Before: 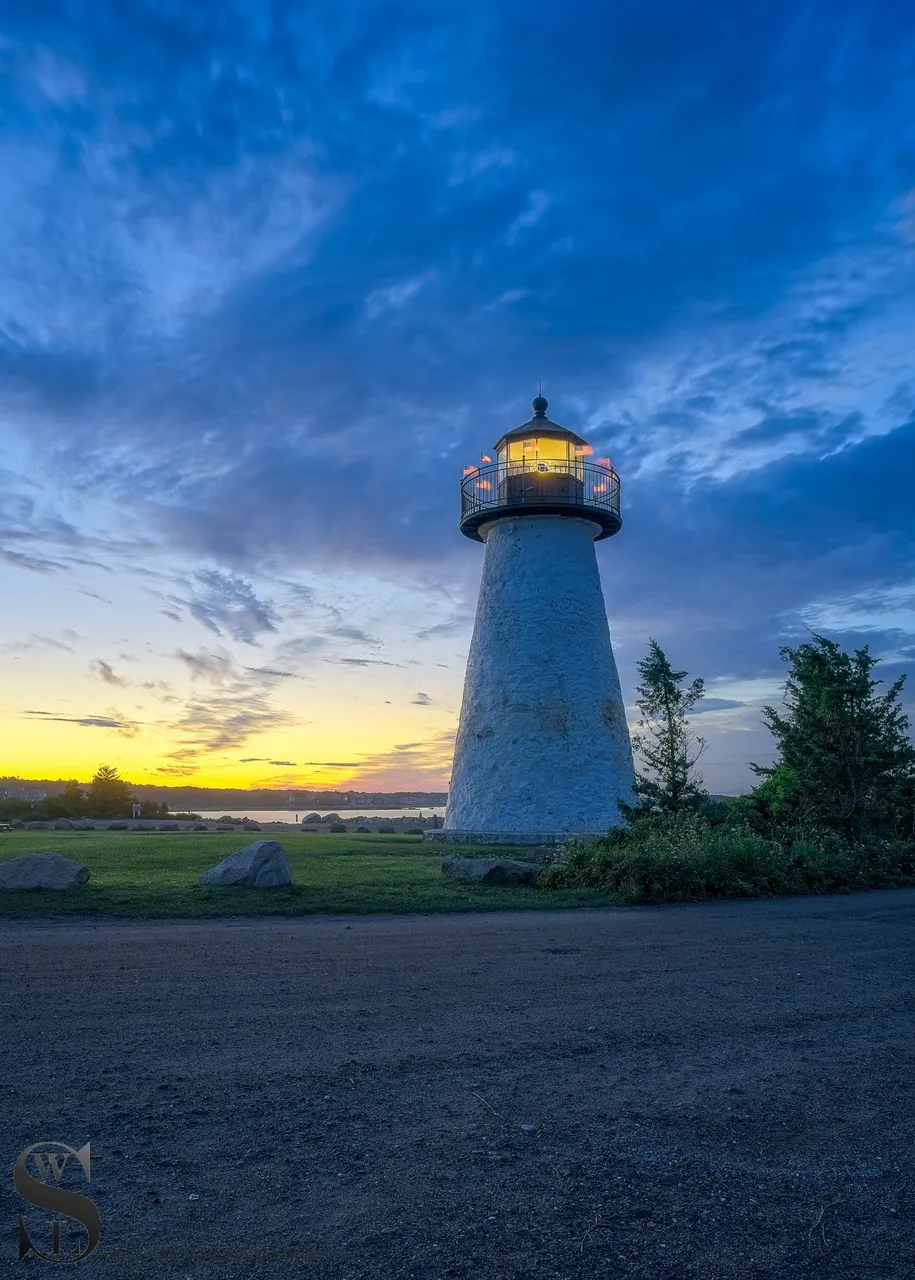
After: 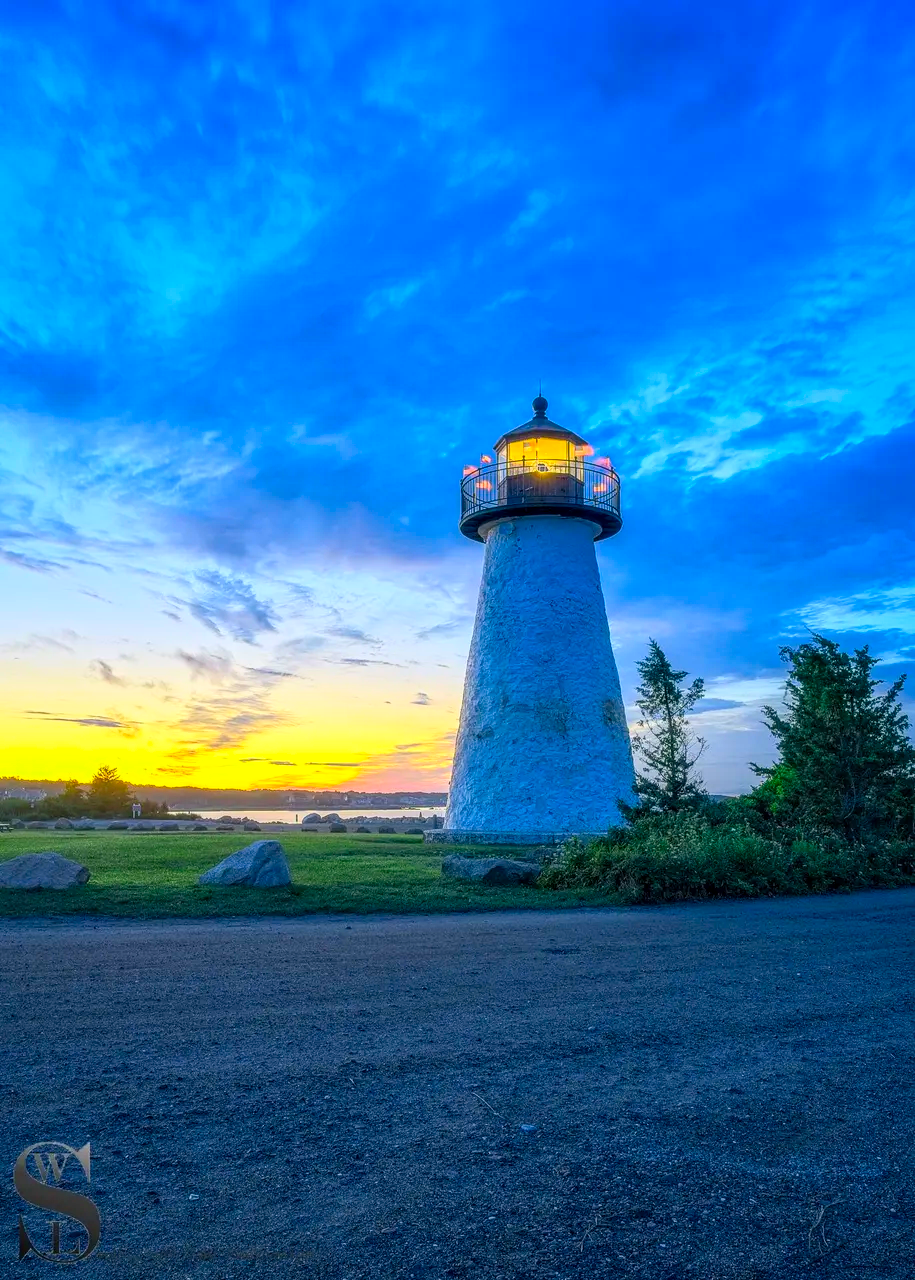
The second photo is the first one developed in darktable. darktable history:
contrast brightness saturation: contrast 0.198, brightness 0.194, saturation 0.794
local contrast: on, module defaults
